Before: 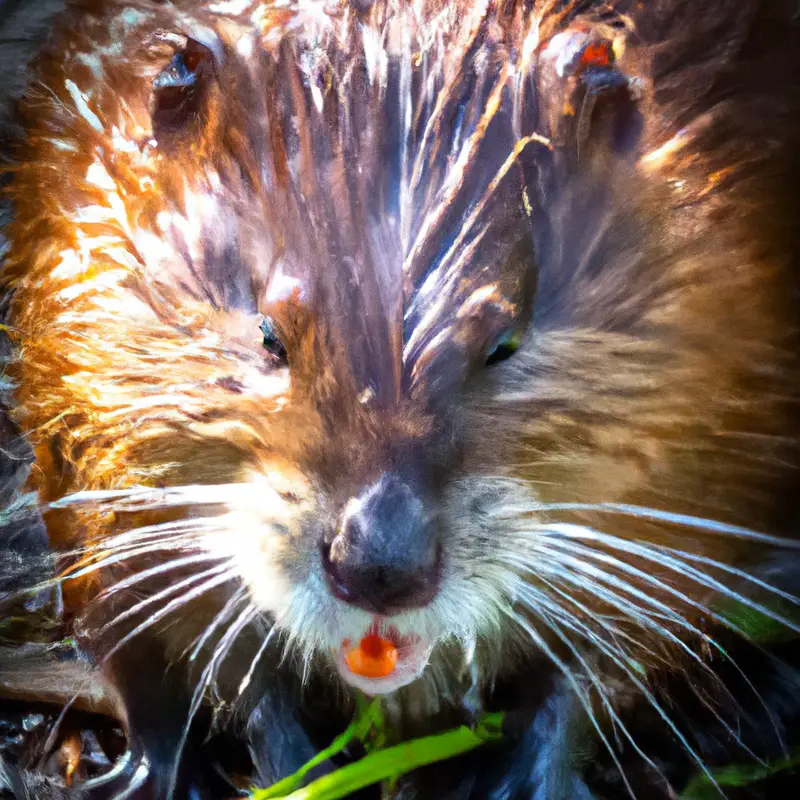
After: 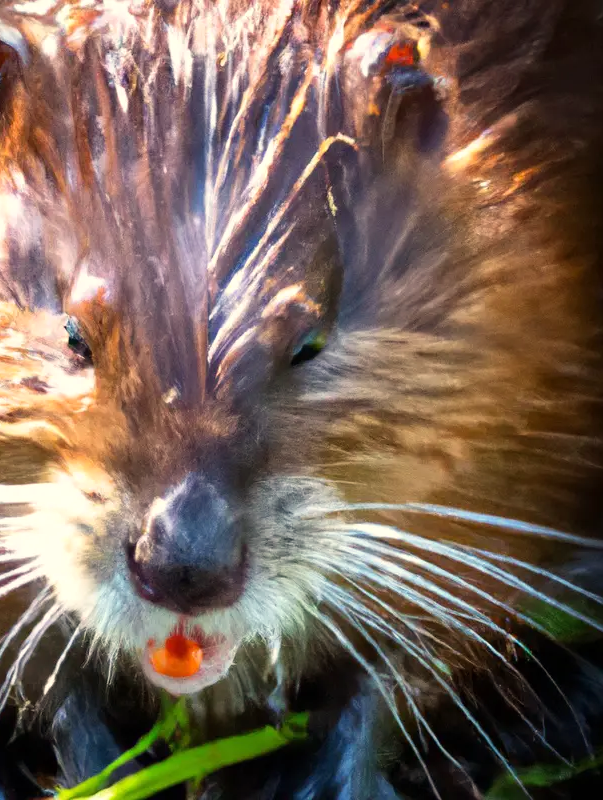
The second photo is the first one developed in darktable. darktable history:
crop and rotate: left 24.6%
white balance: red 1.045, blue 0.932
